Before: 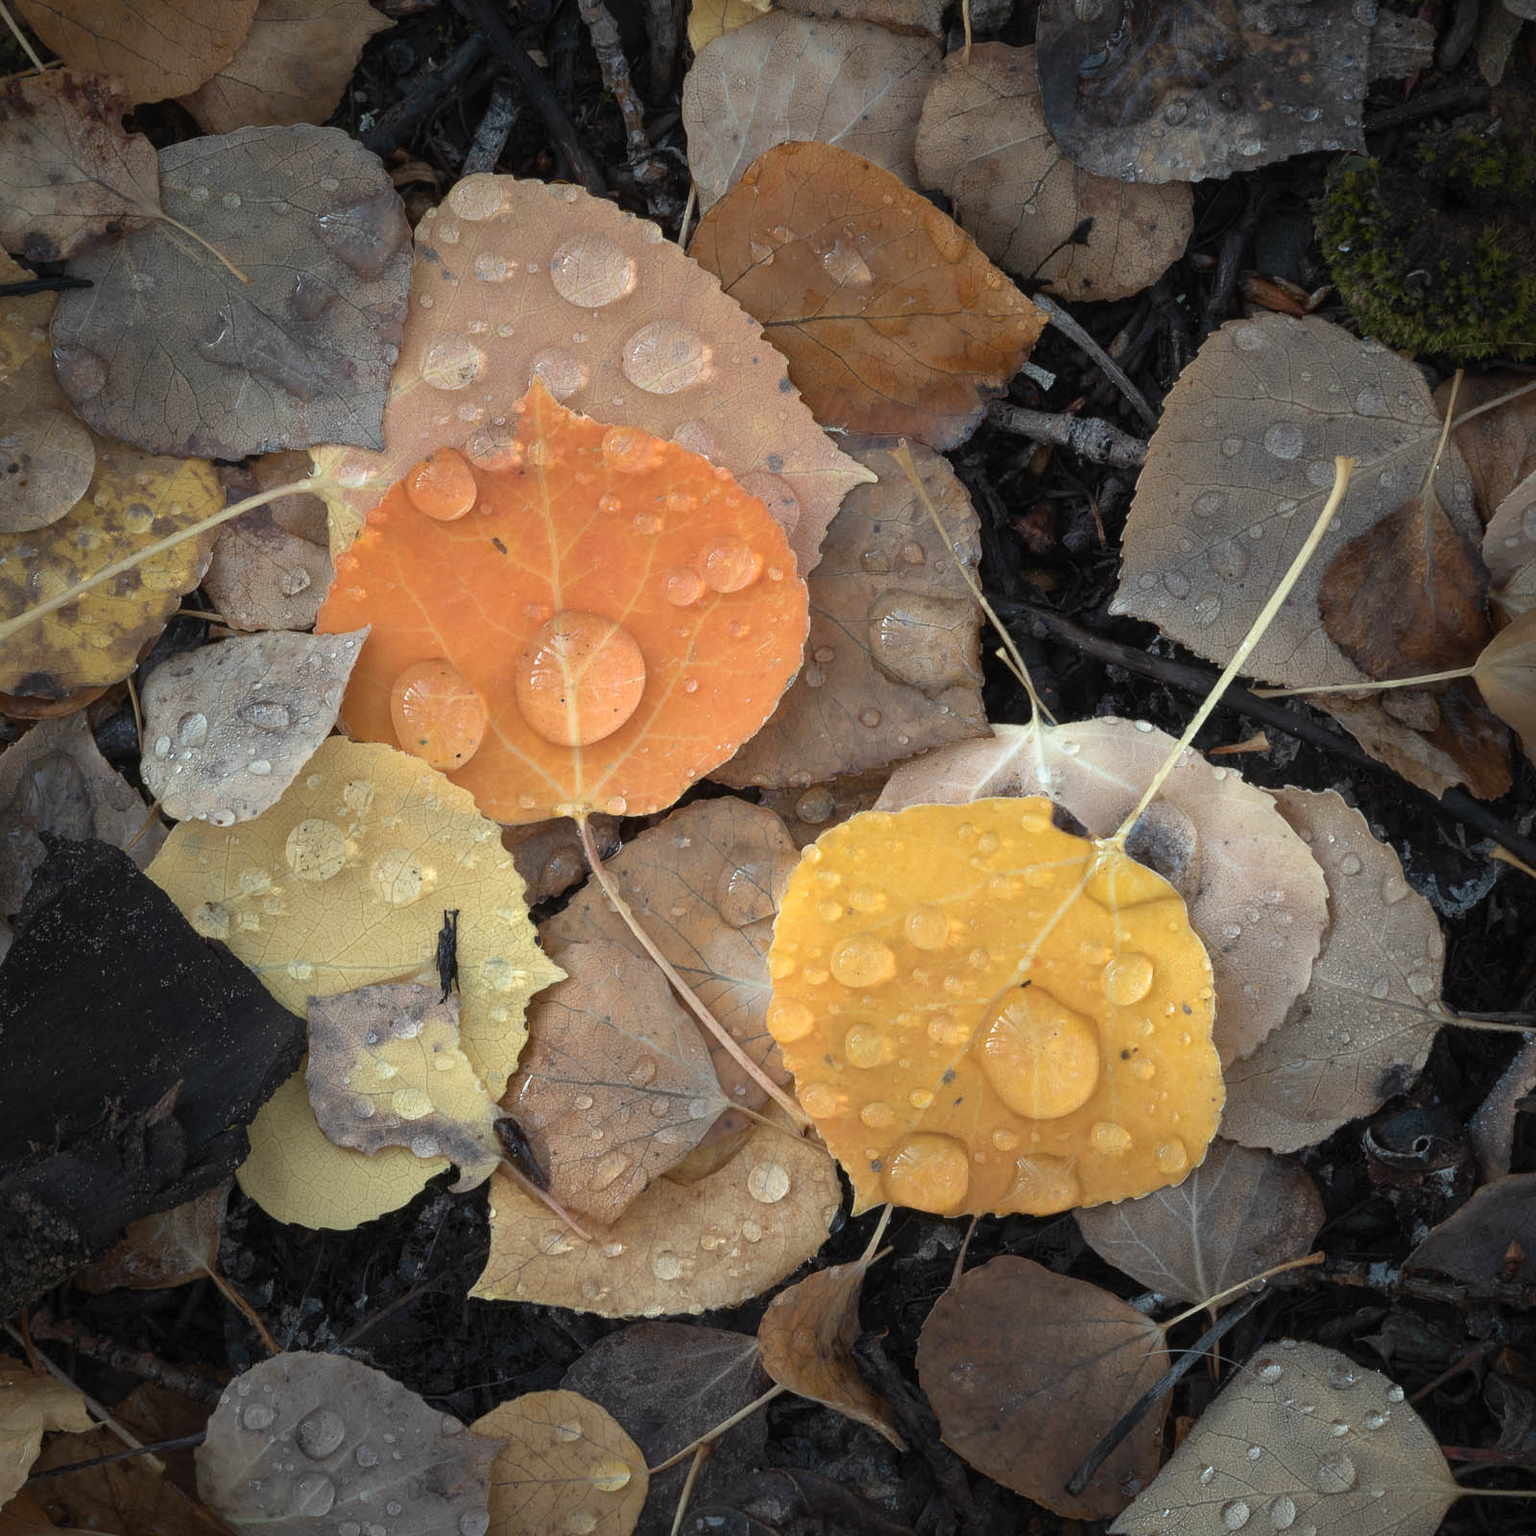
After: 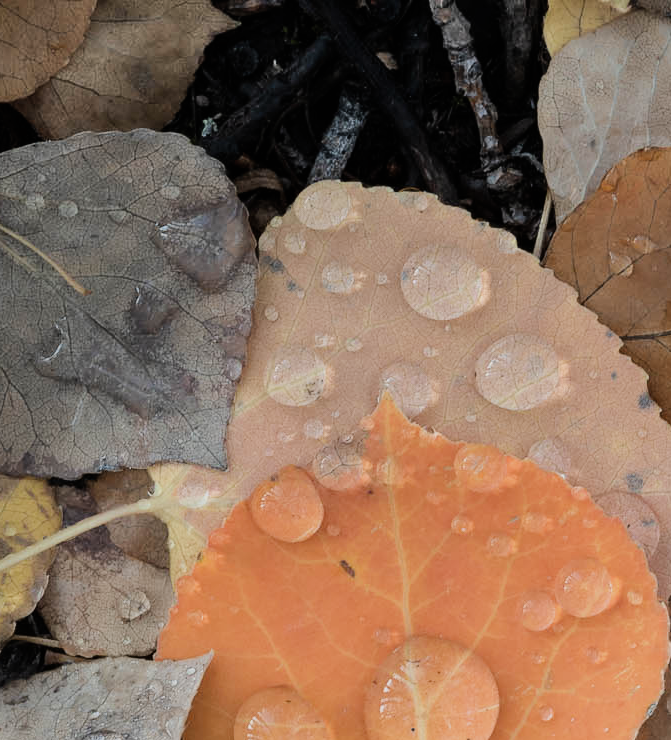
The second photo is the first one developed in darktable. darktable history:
crop and rotate: left 10.817%, top 0.062%, right 47.194%, bottom 53.626%
tone equalizer: -8 EV -0.417 EV, -7 EV -0.389 EV, -6 EV -0.333 EV, -5 EV -0.222 EV, -3 EV 0.222 EV, -2 EV 0.333 EV, -1 EV 0.389 EV, +0 EV 0.417 EV, edges refinement/feathering 500, mask exposure compensation -1.25 EV, preserve details no
shadows and highlights: low approximation 0.01, soften with gaussian
filmic rgb: black relative exposure -7.65 EV, white relative exposure 4.56 EV, hardness 3.61
